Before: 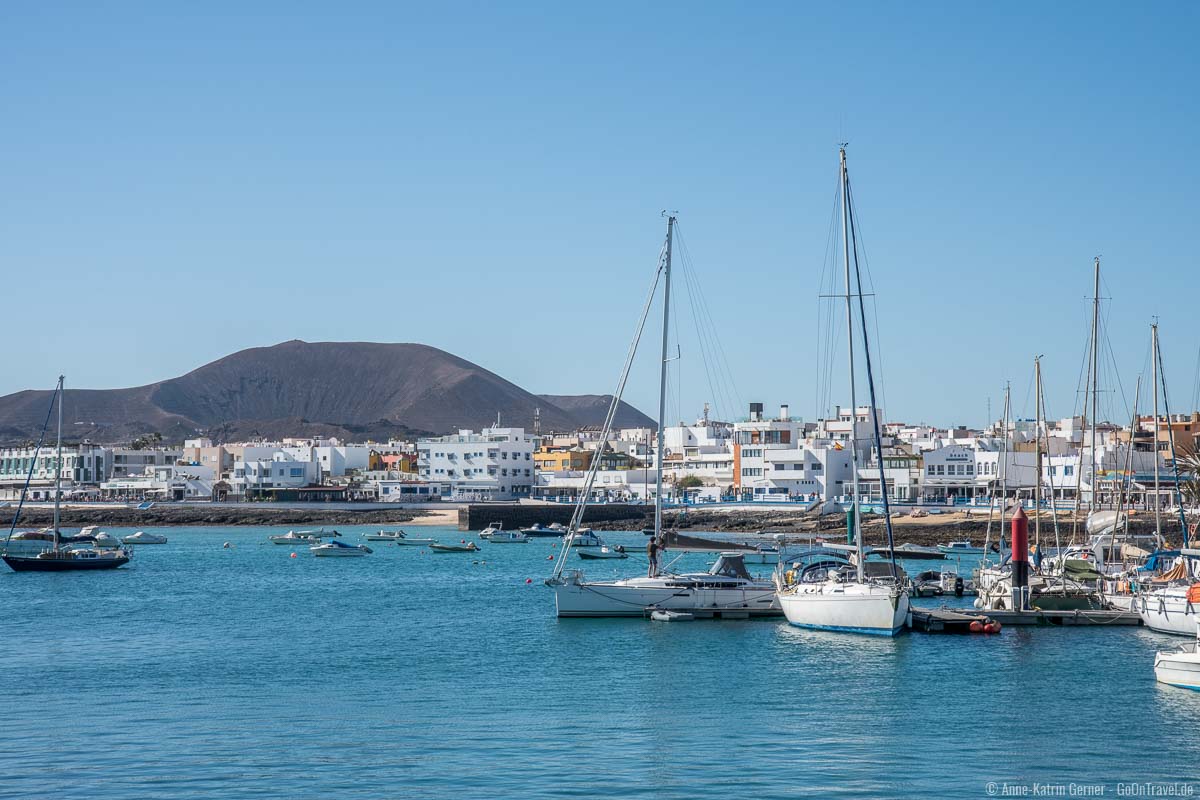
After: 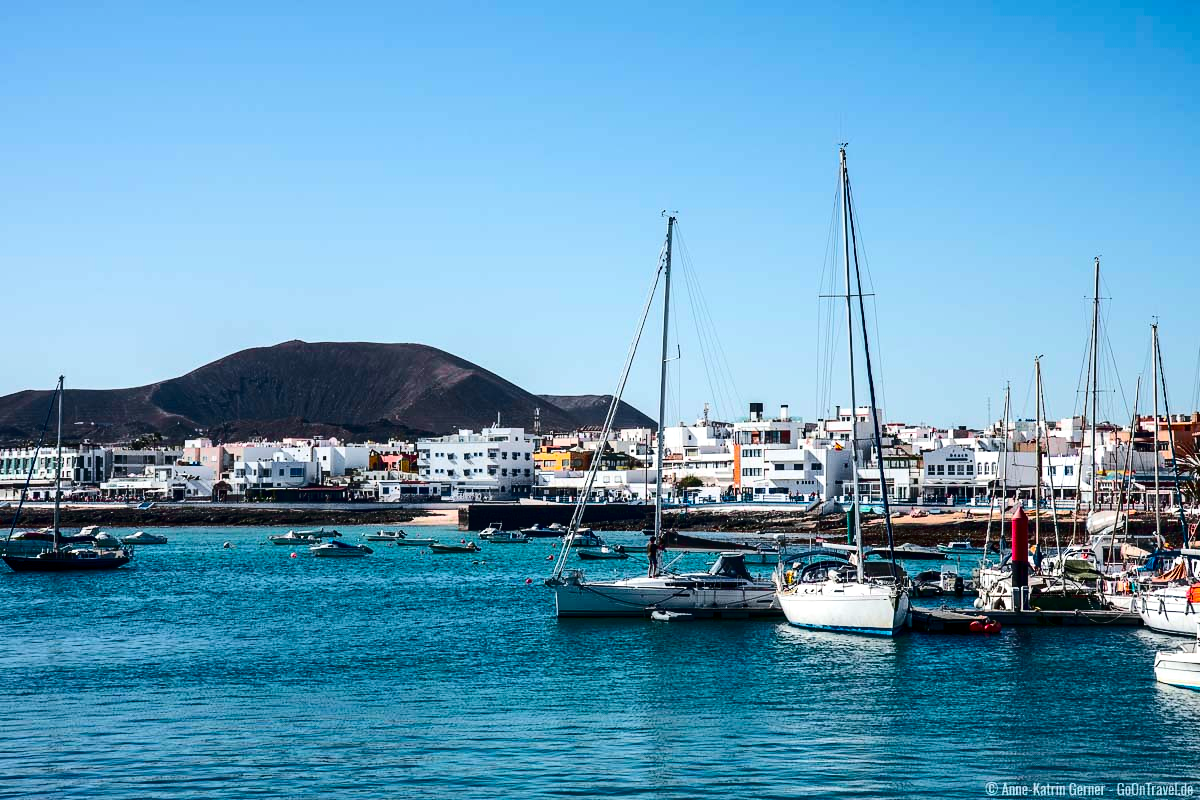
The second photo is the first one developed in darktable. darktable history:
tone curve: curves: ch0 [(0, 0) (0.058, 0.022) (0.265, 0.208) (0.41, 0.417) (0.485, 0.524) (0.638, 0.673) (0.845, 0.828) (0.994, 0.964)]; ch1 [(0, 0) (0.136, 0.146) (0.317, 0.34) (0.382, 0.408) (0.469, 0.482) (0.498, 0.497) (0.557, 0.573) (0.644, 0.643) (0.725, 0.765) (1, 1)]; ch2 [(0, 0) (0.352, 0.403) (0.45, 0.469) (0.502, 0.504) (0.54, 0.524) (0.592, 0.566) (0.638, 0.599) (1, 1)], color space Lab, independent channels, preserve colors none
color balance rgb: linear chroma grading › global chroma 9%, perceptual saturation grading › global saturation 36%, perceptual saturation grading › shadows 35%, perceptual brilliance grading › global brilliance 15%, perceptual brilliance grading › shadows -35%, global vibrance 15%
contrast brightness saturation: contrast 0.2, brightness -0.11, saturation 0.1
